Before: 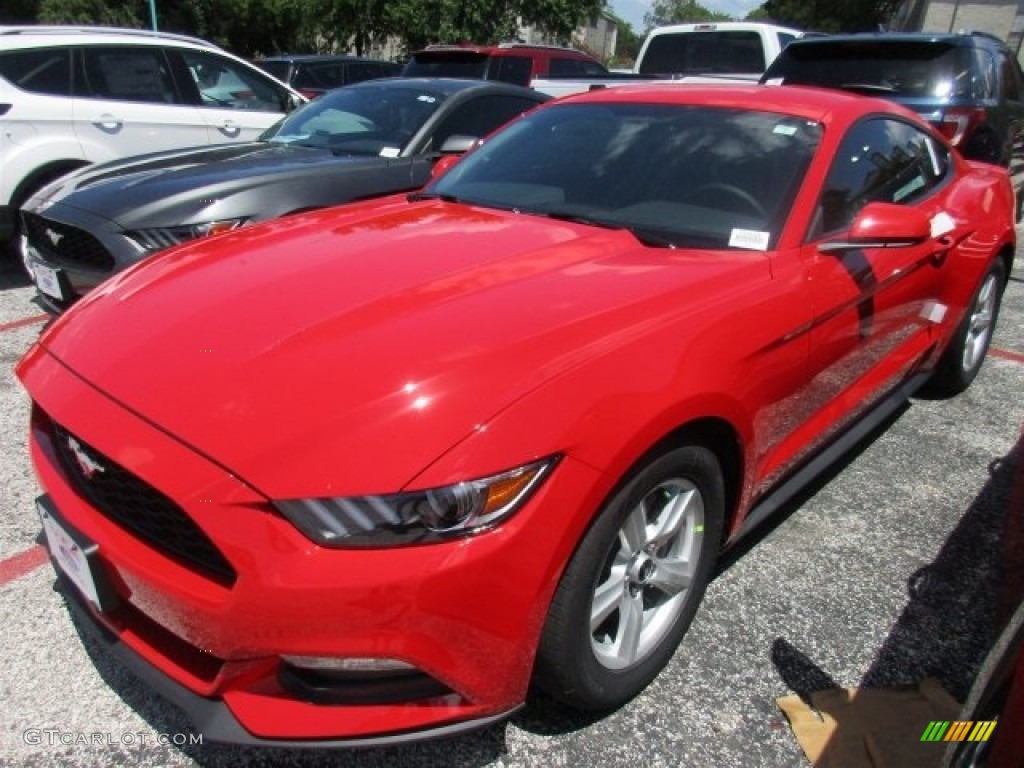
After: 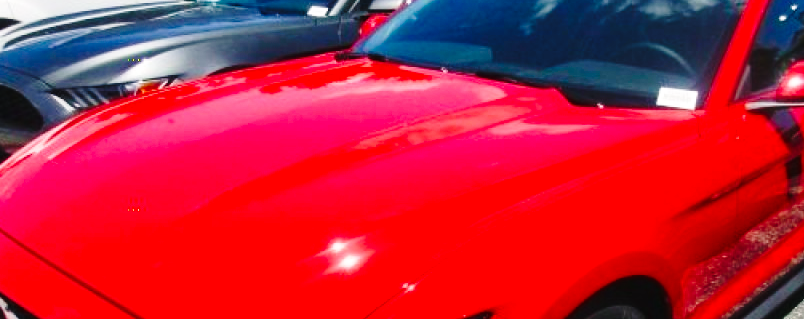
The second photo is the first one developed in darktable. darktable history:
crop: left 7.036%, top 18.398%, right 14.379%, bottom 40.043%
tone equalizer: -8 EV 0.25 EV, -7 EV 0.417 EV, -6 EV 0.417 EV, -5 EV 0.25 EV, -3 EV -0.25 EV, -2 EV -0.417 EV, -1 EV -0.417 EV, +0 EV -0.25 EV, edges refinement/feathering 500, mask exposure compensation -1.57 EV, preserve details guided filter
base curve: curves: ch0 [(0, 0) (0.04, 0.03) (0.133, 0.232) (0.448, 0.748) (0.843, 0.968) (1, 1)], preserve colors none
color balance rgb: shadows lift › chroma 1%, shadows lift › hue 217.2°, power › hue 310.8°, highlights gain › chroma 1%, highlights gain › hue 54°, global offset › luminance 0.5%, global offset › hue 171.6°, perceptual saturation grading › global saturation 14.09%, perceptual saturation grading › highlights -25%, perceptual saturation grading › shadows 30%, perceptual brilliance grading › highlights 13.42%, perceptual brilliance grading › mid-tones 8.05%, perceptual brilliance grading › shadows -17.45%, global vibrance 25%
